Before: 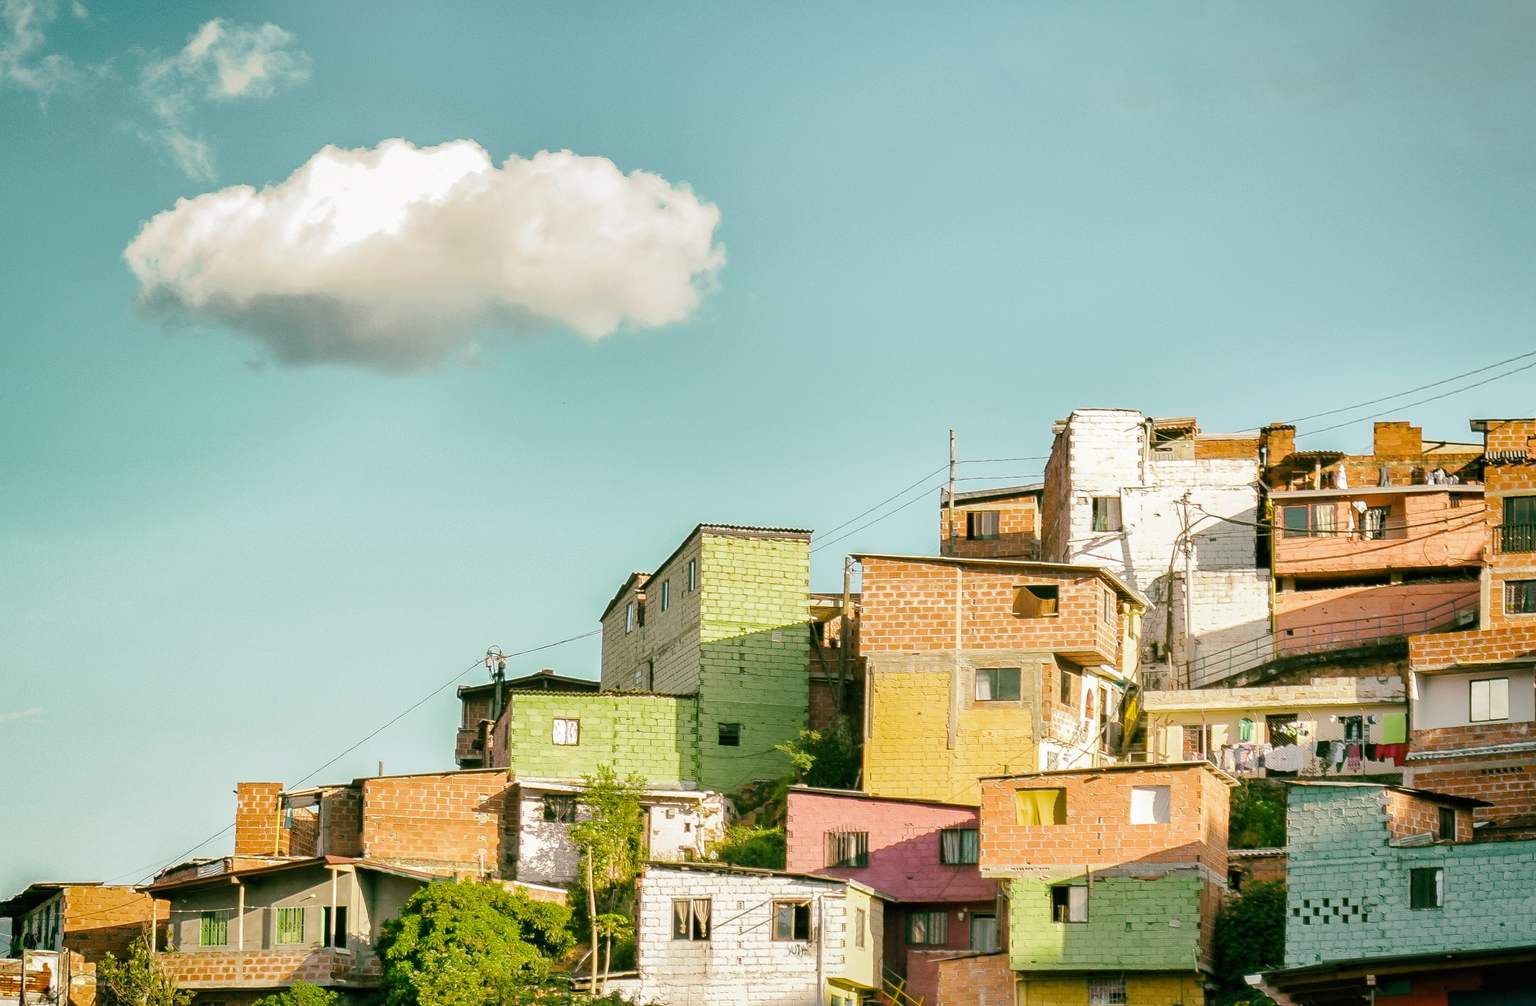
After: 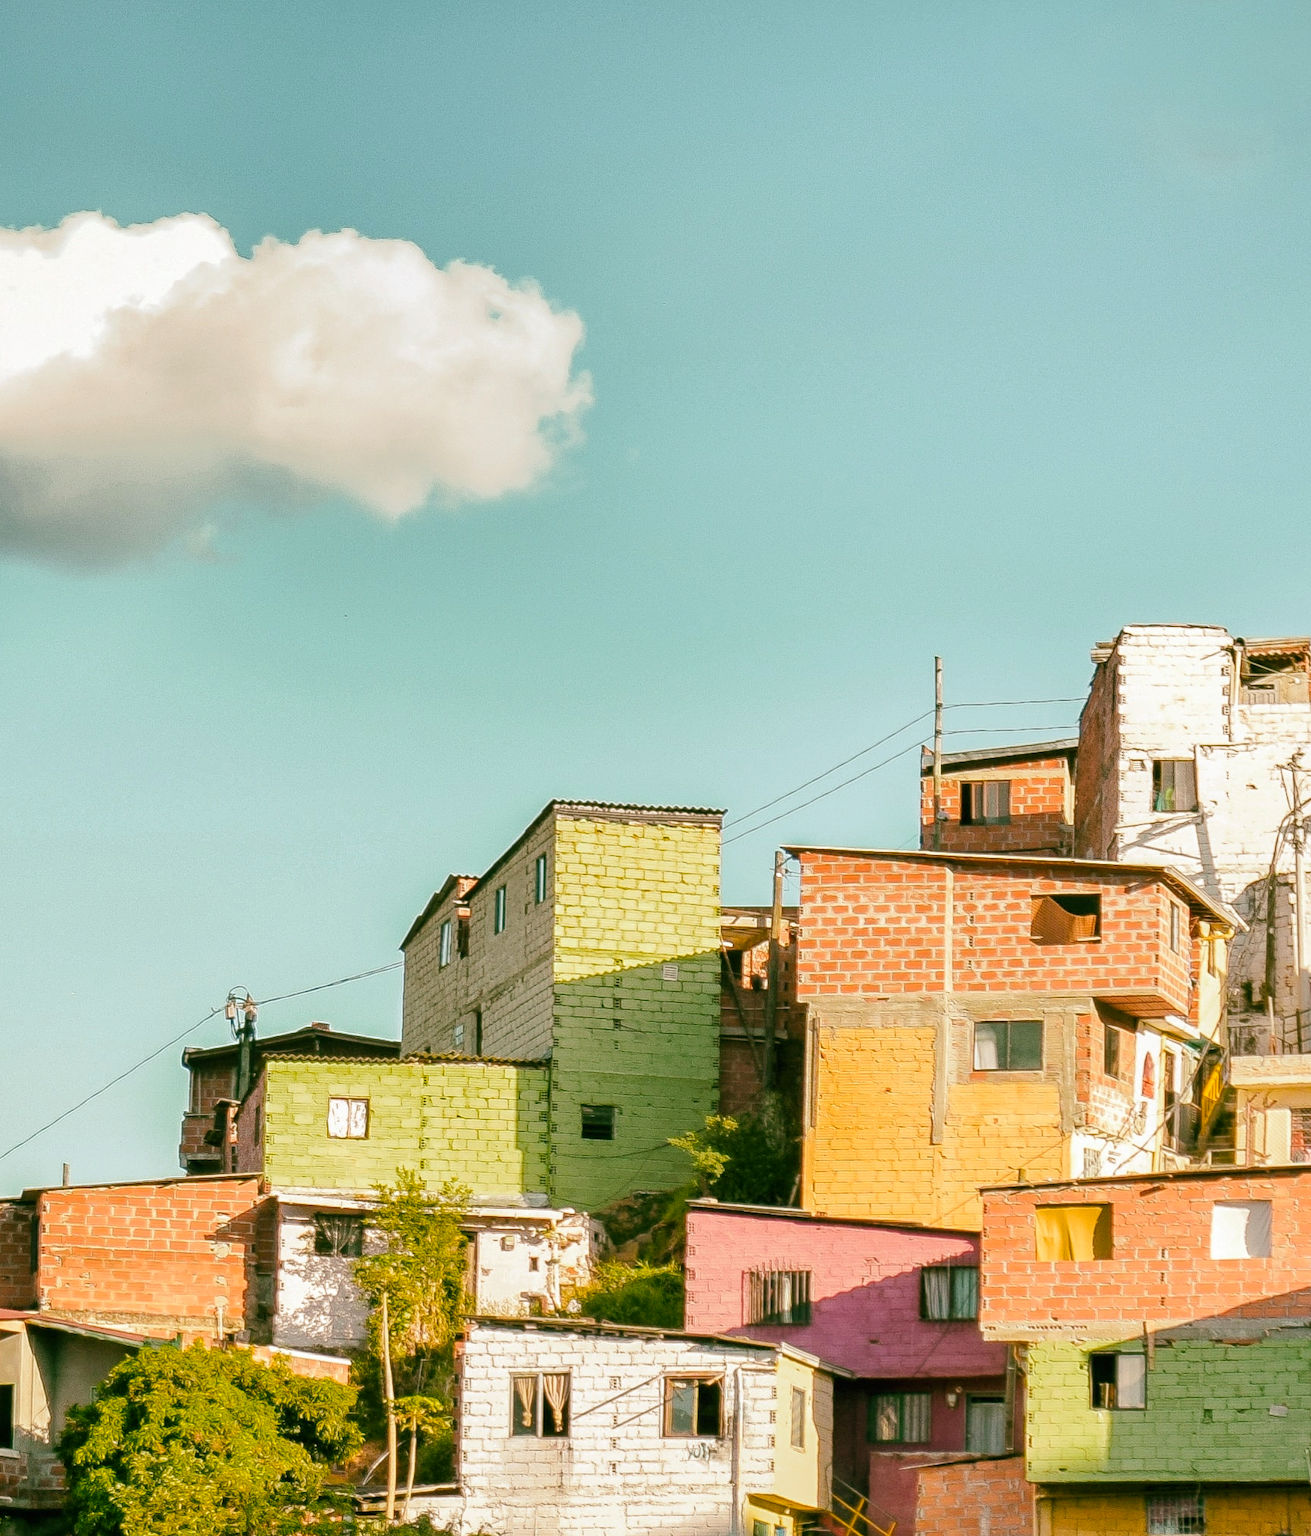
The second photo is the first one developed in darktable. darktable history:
color zones: curves: ch1 [(0.235, 0.558) (0.75, 0.5)]; ch2 [(0.25, 0.462) (0.749, 0.457)]
crop: left 22.017%, right 22.077%, bottom 0.005%
